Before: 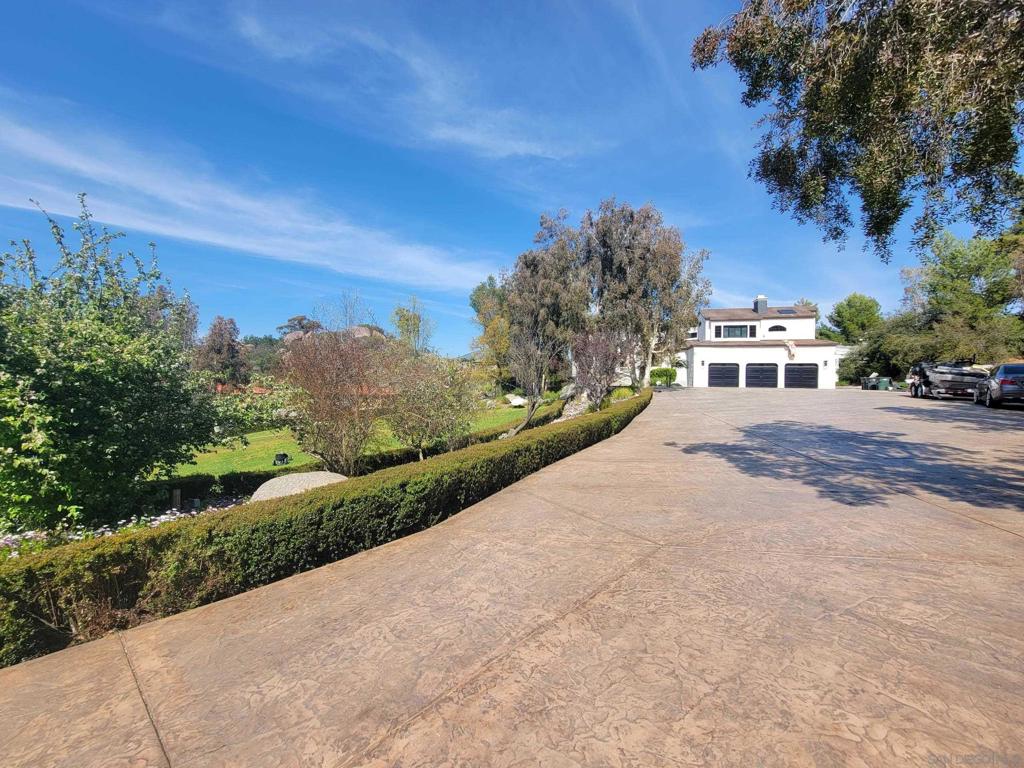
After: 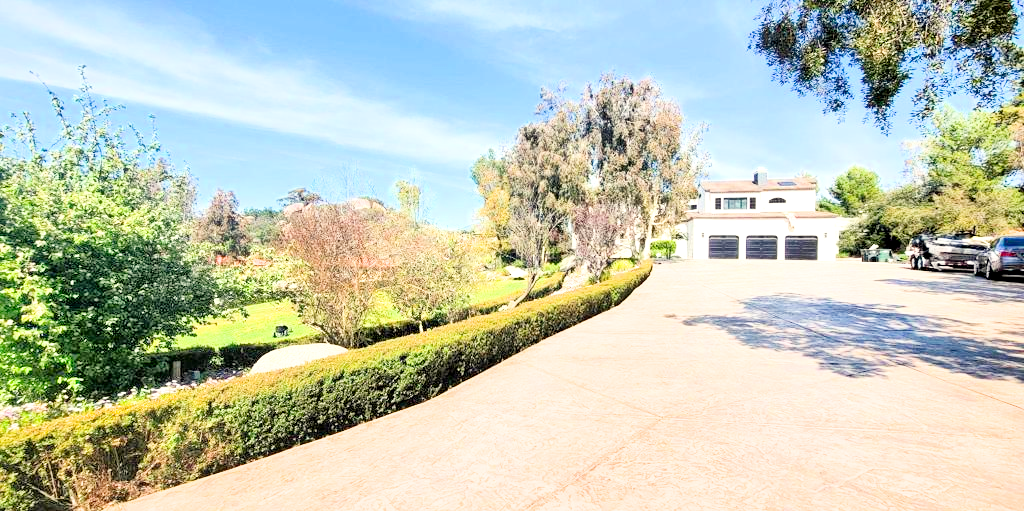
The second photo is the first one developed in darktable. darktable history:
tone equalizer: -7 EV 0.15 EV, -6 EV 0.6 EV, -5 EV 1.15 EV, -4 EV 1.33 EV, -3 EV 1.15 EV, -2 EV 0.6 EV, -1 EV 0.15 EV, mask exposure compensation -0.5 EV
exposure: black level correction 0.001, exposure 1.735 EV, compensate highlight preservation false
filmic rgb: black relative exposure -5 EV, hardness 2.88, contrast 1.3
local contrast: mode bilateral grid, contrast 20, coarseness 50, detail 130%, midtone range 0.2
crop: top 16.727%, bottom 16.727%
contrast brightness saturation: contrast 0.2, brightness -0.11, saturation 0.1
white balance: red 1.029, blue 0.92
